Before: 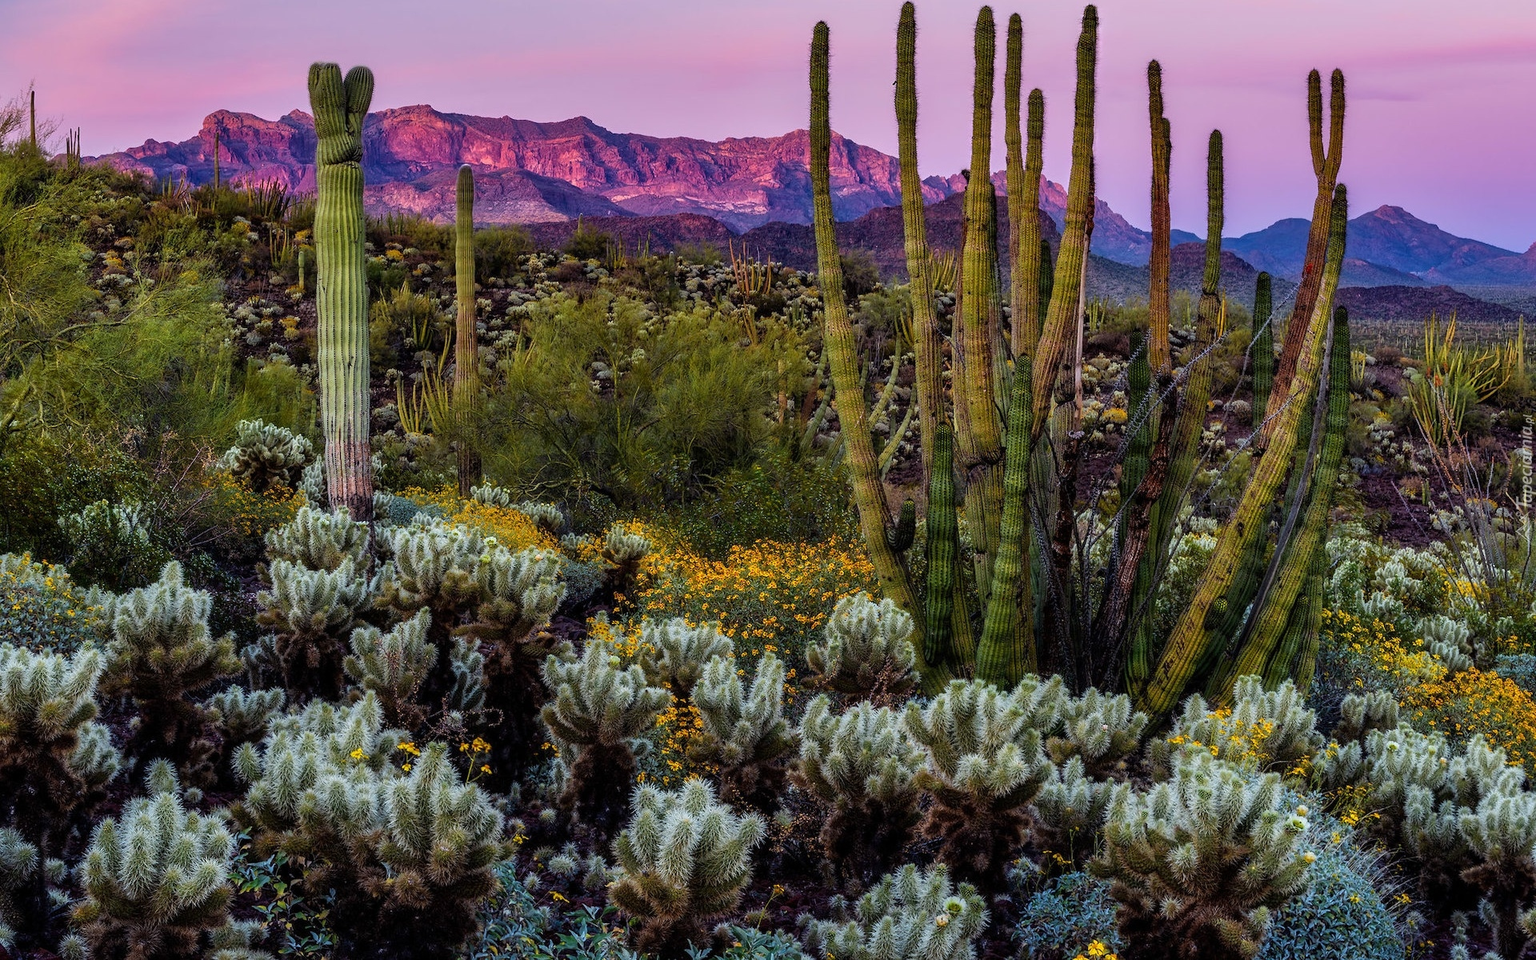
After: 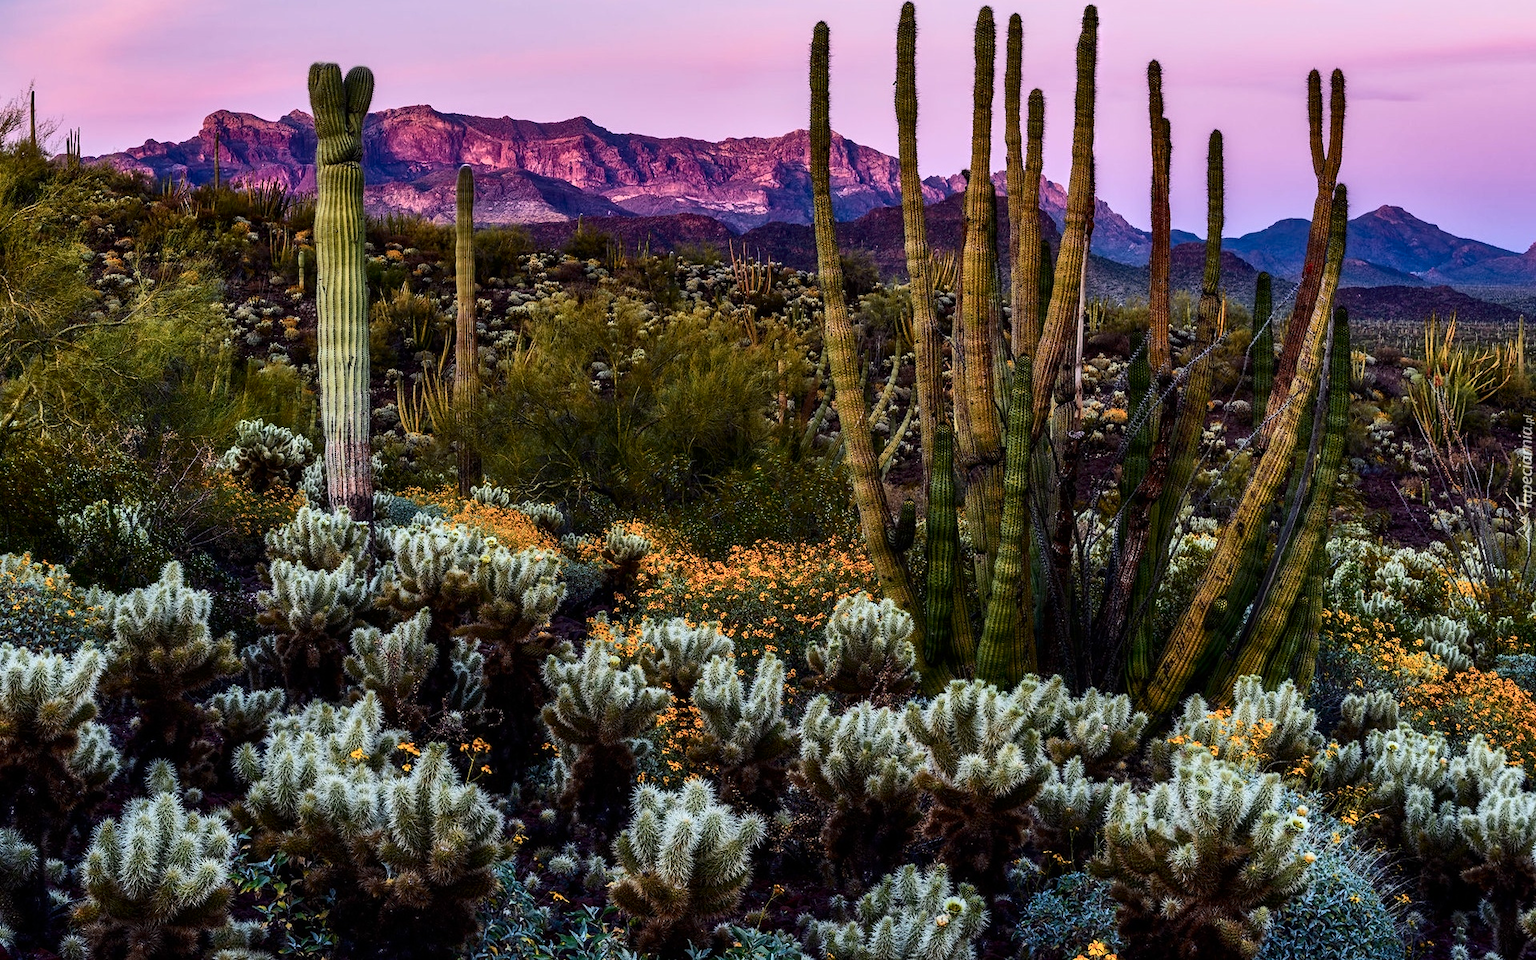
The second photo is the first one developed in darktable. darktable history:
color zones: curves: ch1 [(0, 0.469) (0.072, 0.457) (0.243, 0.494) (0.429, 0.5) (0.571, 0.5) (0.714, 0.5) (0.857, 0.5) (1, 0.469)]; ch2 [(0, 0.499) (0.143, 0.467) (0.242, 0.436) (0.429, 0.493) (0.571, 0.5) (0.714, 0.5) (0.857, 0.5) (1, 0.499)]
contrast brightness saturation: contrast 0.277
